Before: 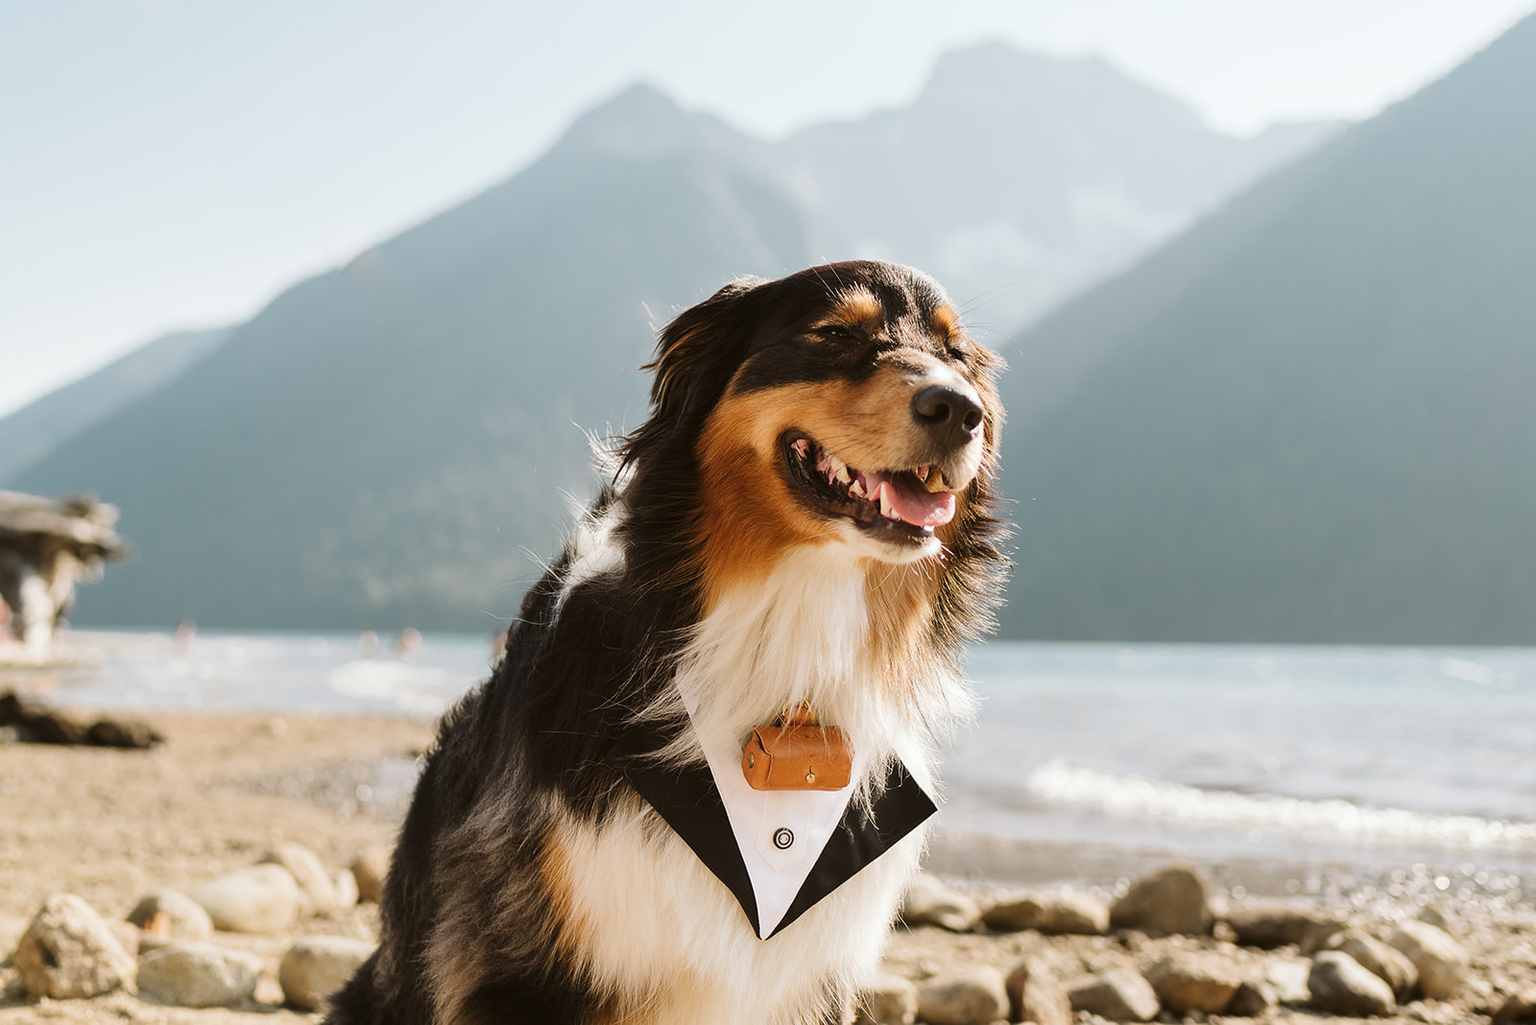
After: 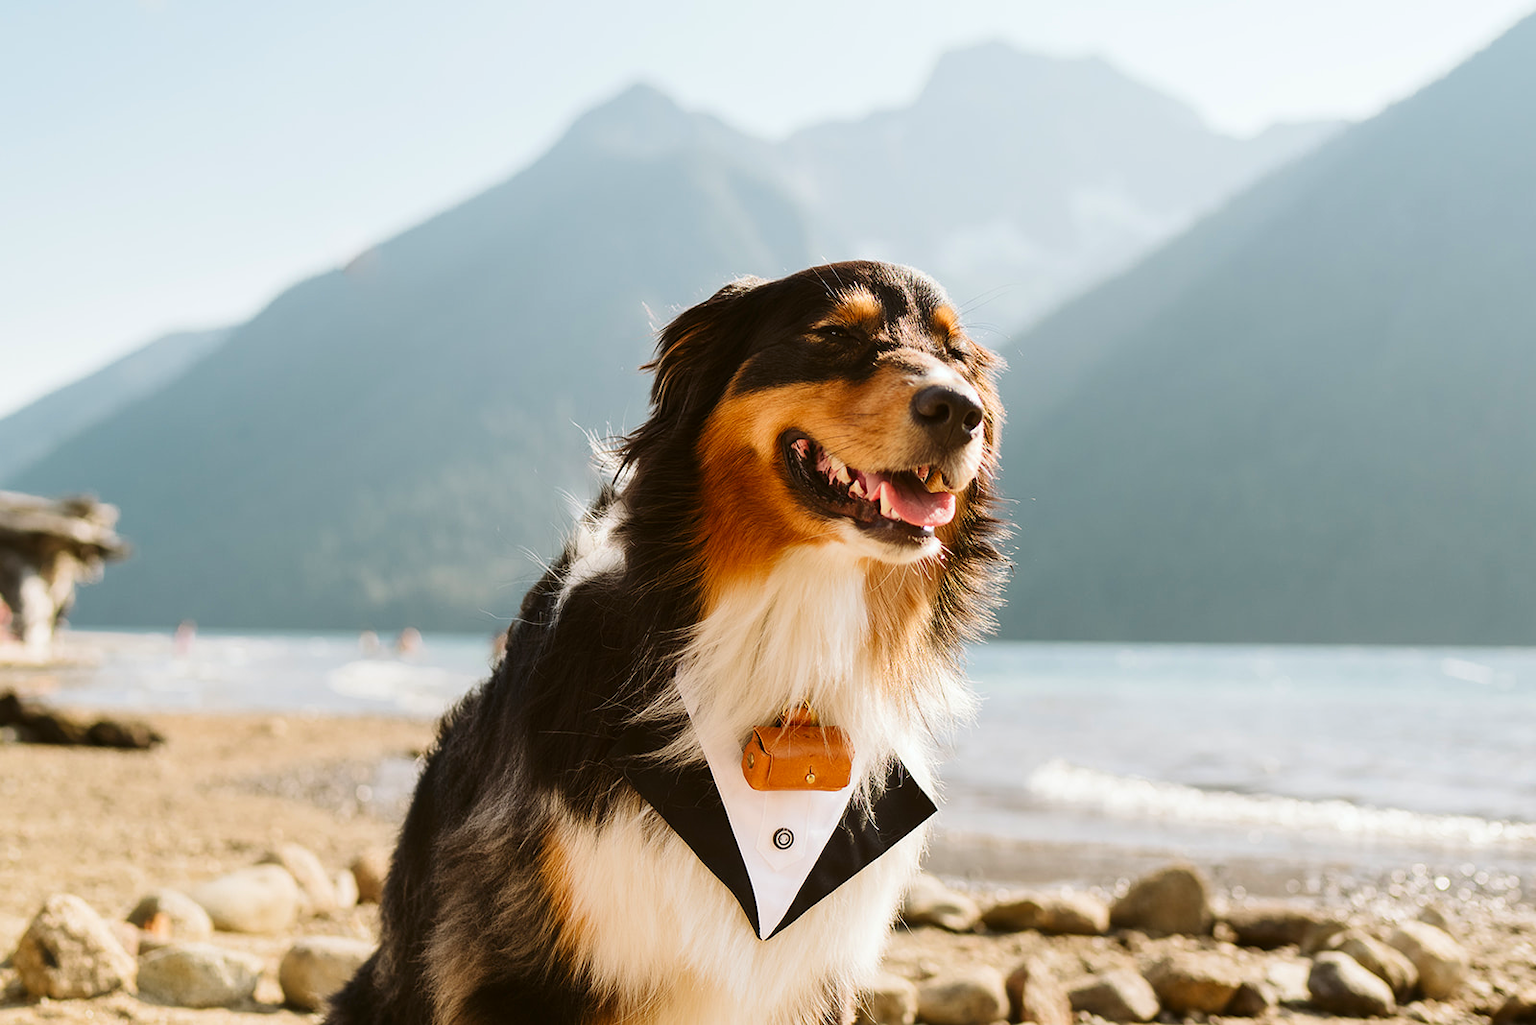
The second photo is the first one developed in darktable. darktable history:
contrast brightness saturation: contrast 0.091, saturation 0.282
